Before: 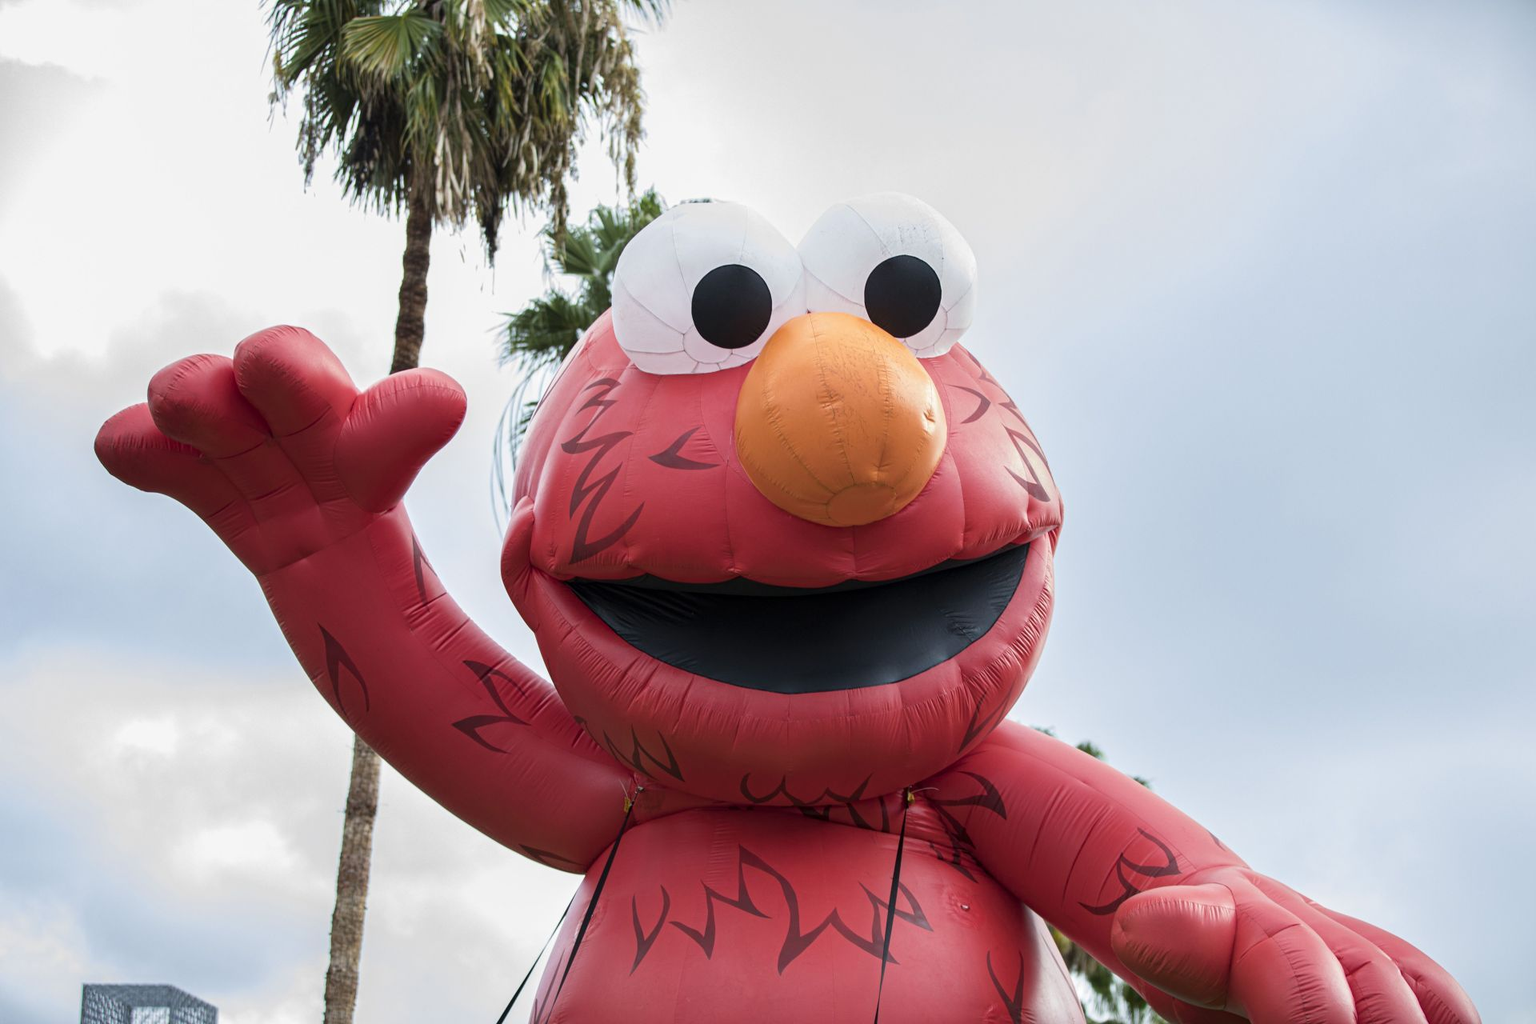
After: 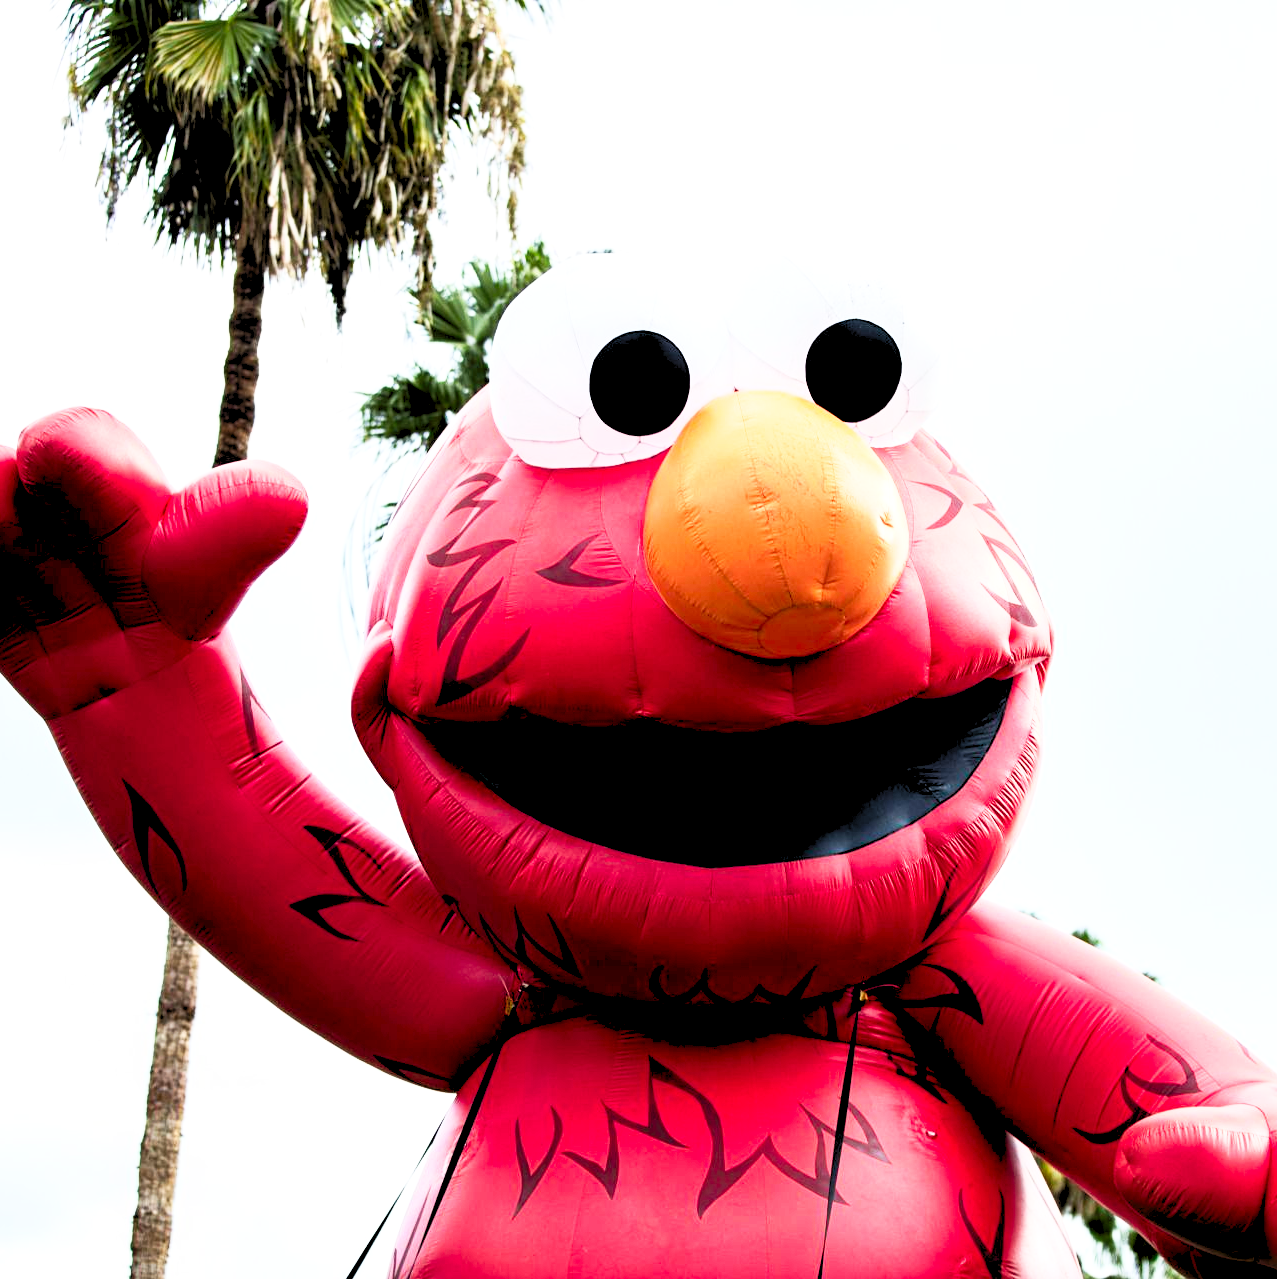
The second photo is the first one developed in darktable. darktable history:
contrast brightness saturation: contrast 0.284
exposure: black level correction 0.01, exposure 0.016 EV, compensate exposure bias true, compensate highlight preservation false
tone curve: curves: ch0 [(0, 0) (0.003, 0.011) (0.011, 0.019) (0.025, 0.03) (0.044, 0.045) (0.069, 0.061) (0.1, 0.085) (0.136, 0.119) (0.177, 0.159) (0.224, 0.205) (0.277, 0.261) (0.335, 0.329) (0.399, 0.407) (0.468, 0.508) (0.543, 0.606) (0.623, 0.71) (0.709, 0.815) (0.801, 0.903) (0.898, 0.957) (1, 1)], preserve colors none
levels: levels [0.072, 0.414, 0.976]
crop and rotate: left 14.332%, right 19.146%
